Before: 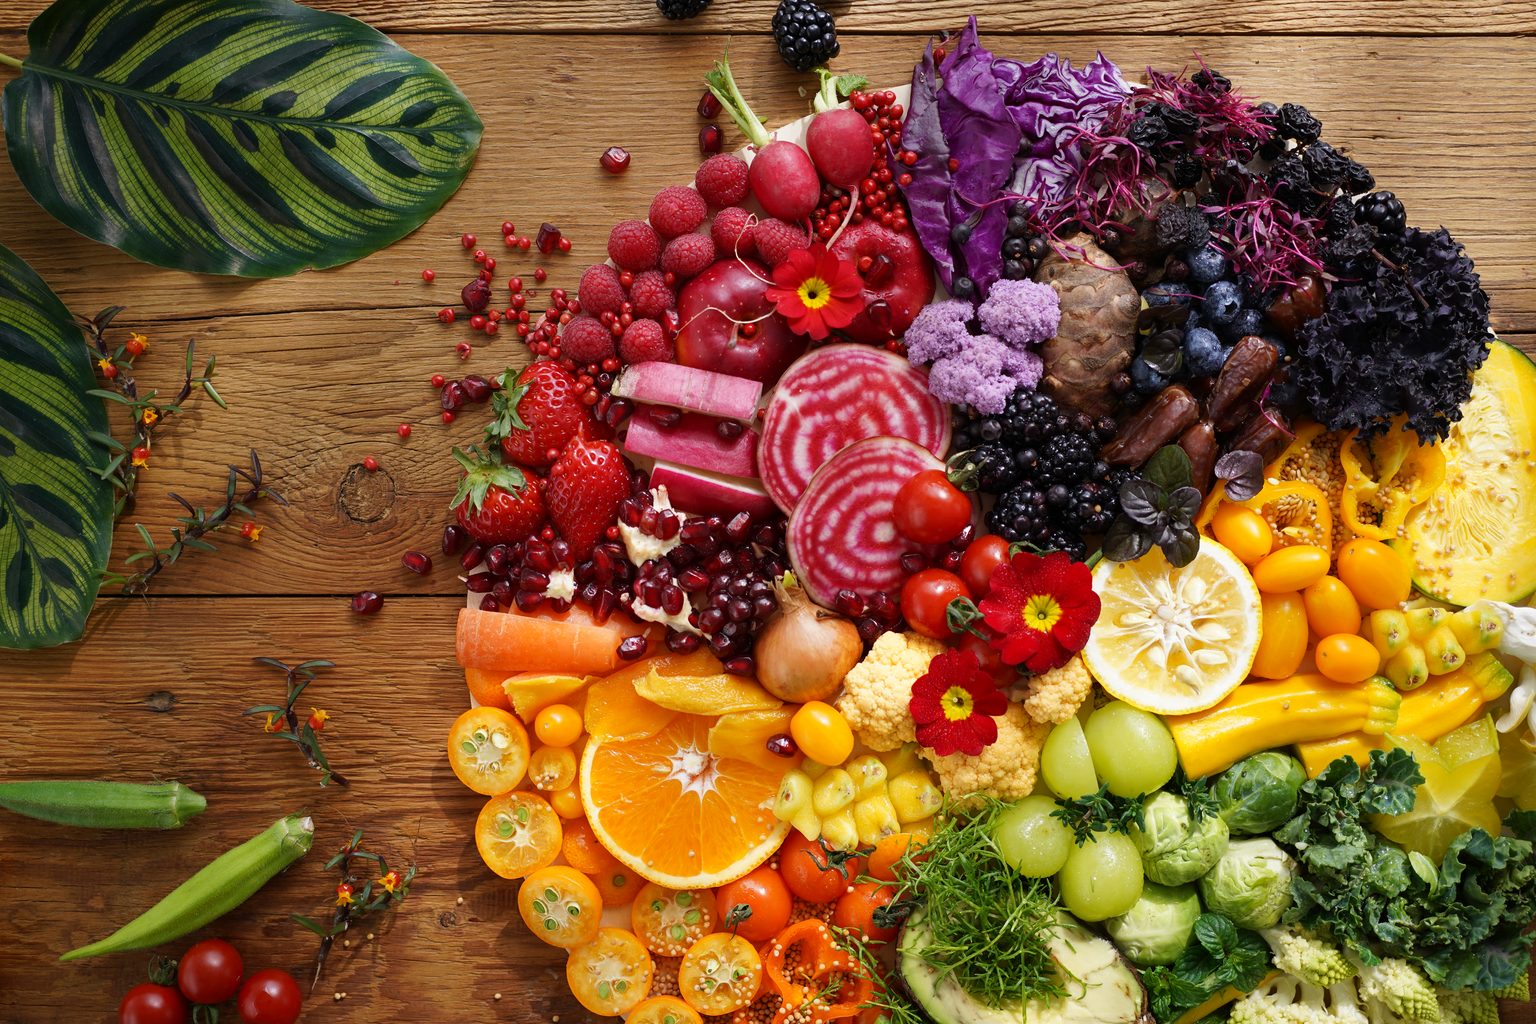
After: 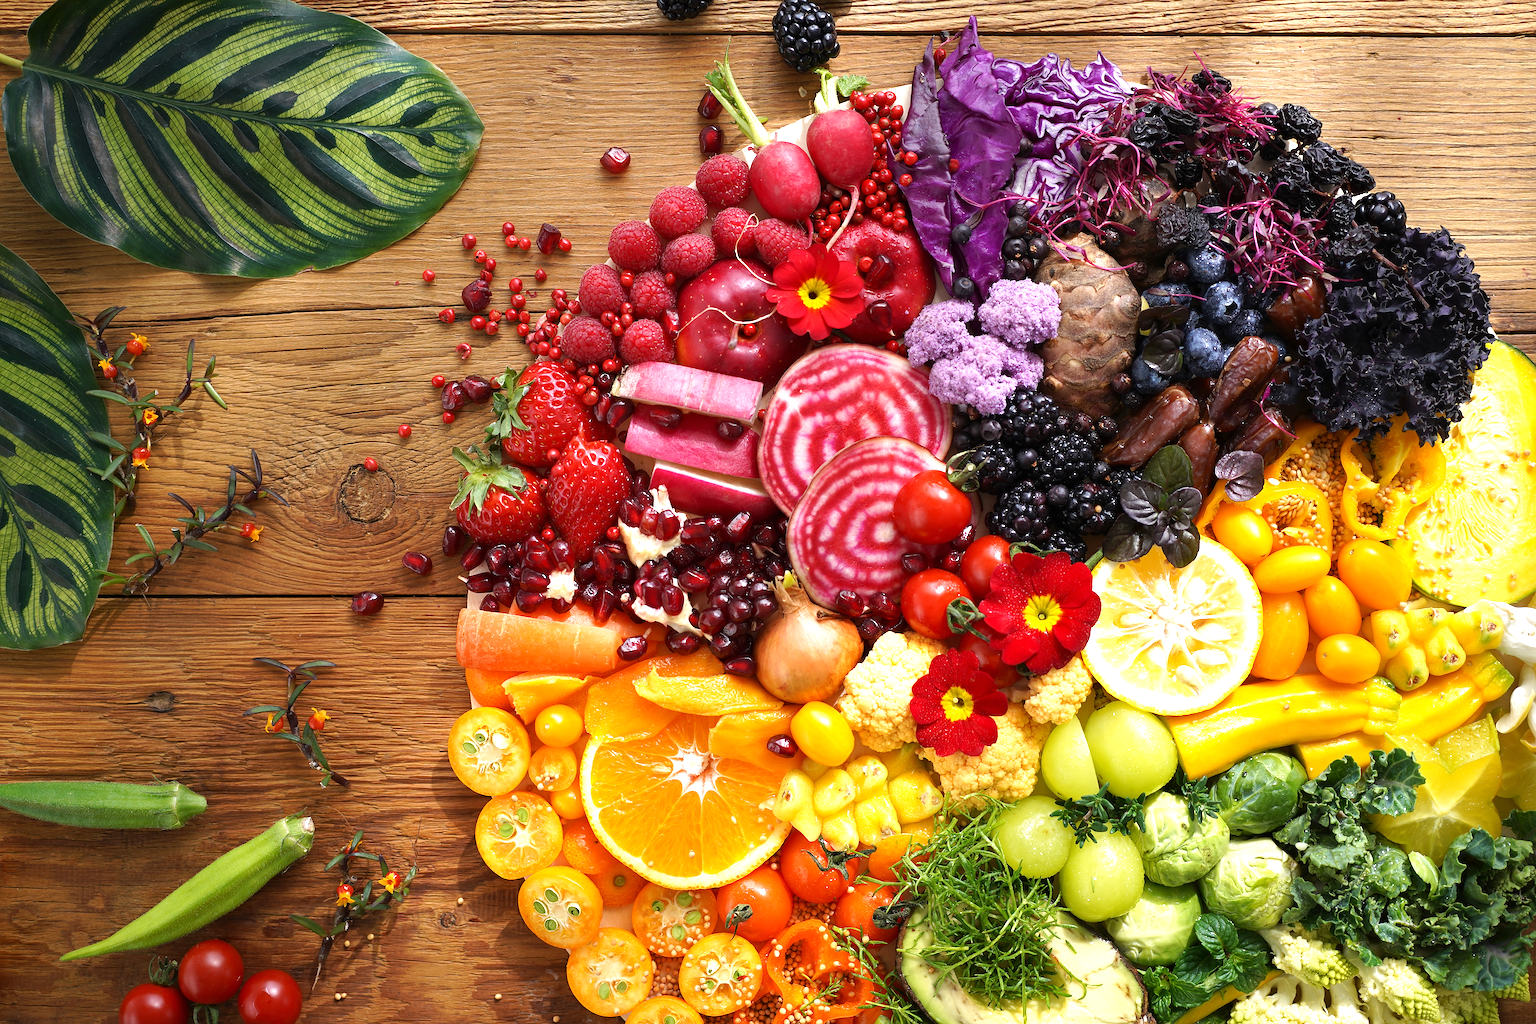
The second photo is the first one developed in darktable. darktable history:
sharpen: on, module defaults
exposure: black level correction 0, exposure 0.7 EV, compensate exposure bias true, compensate highlight preservation false
